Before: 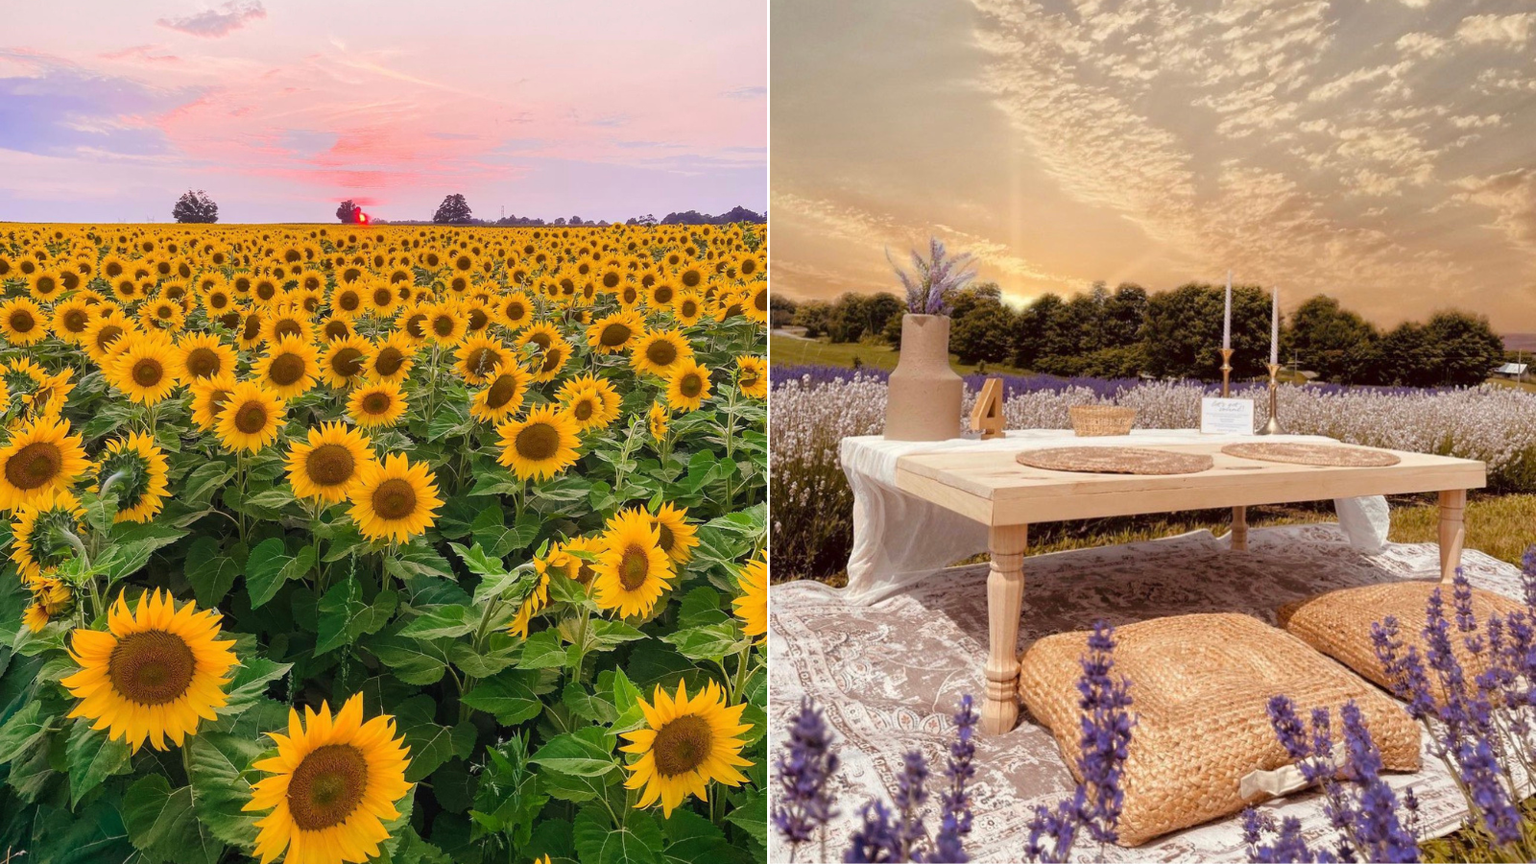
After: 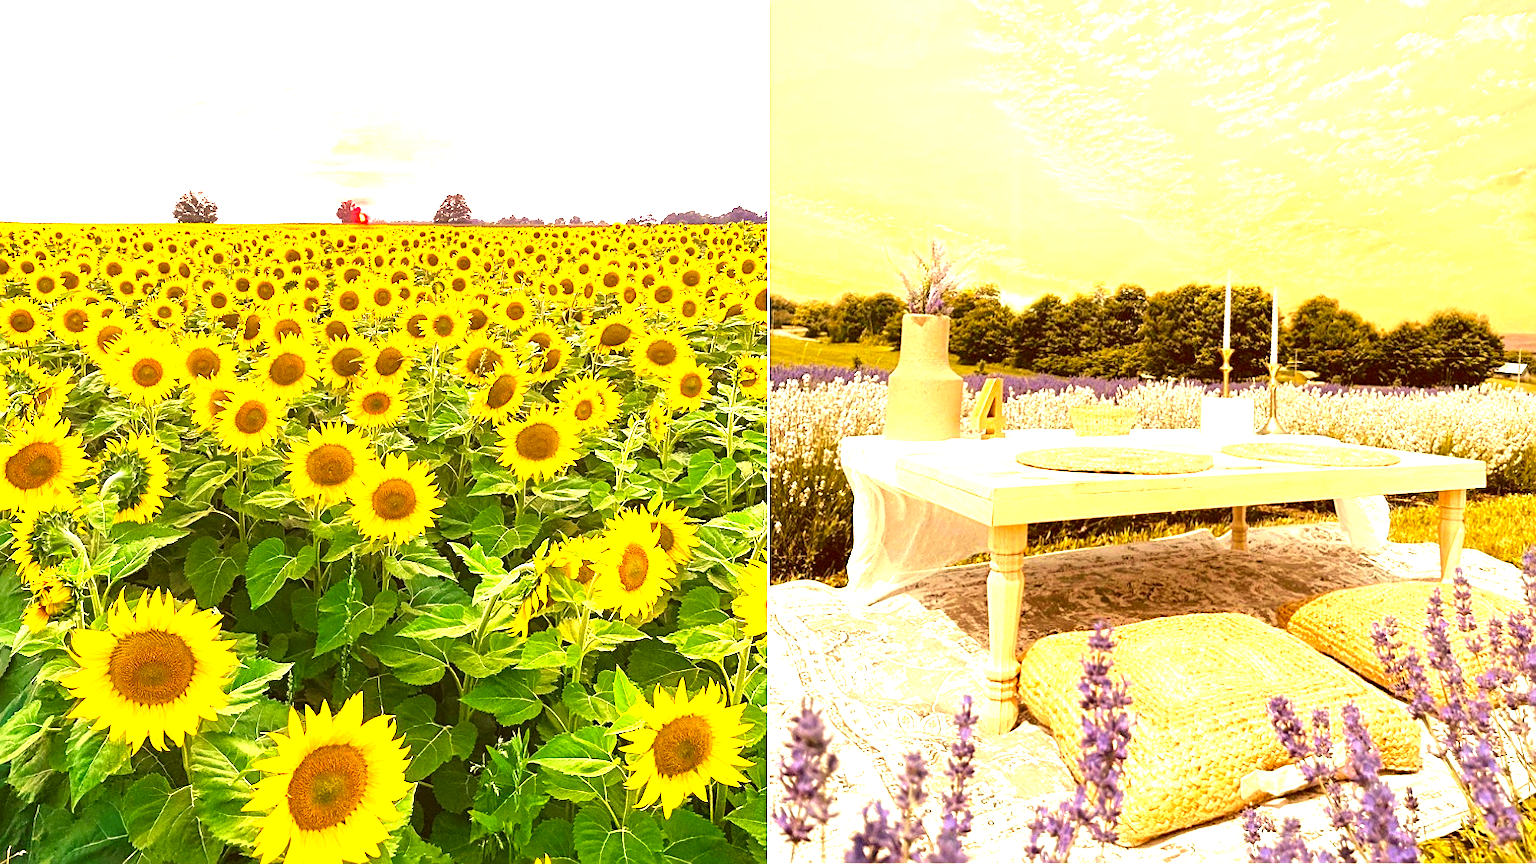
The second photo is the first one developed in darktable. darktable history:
exposure: black level correction 0, exposure 1.9 EV, compensate highlight preservation false
sharpen: on, module defaults
color correction: highlights a* 0.162, highlights b* 29.53, shadows a* -0.162, shadows b* 21.09
